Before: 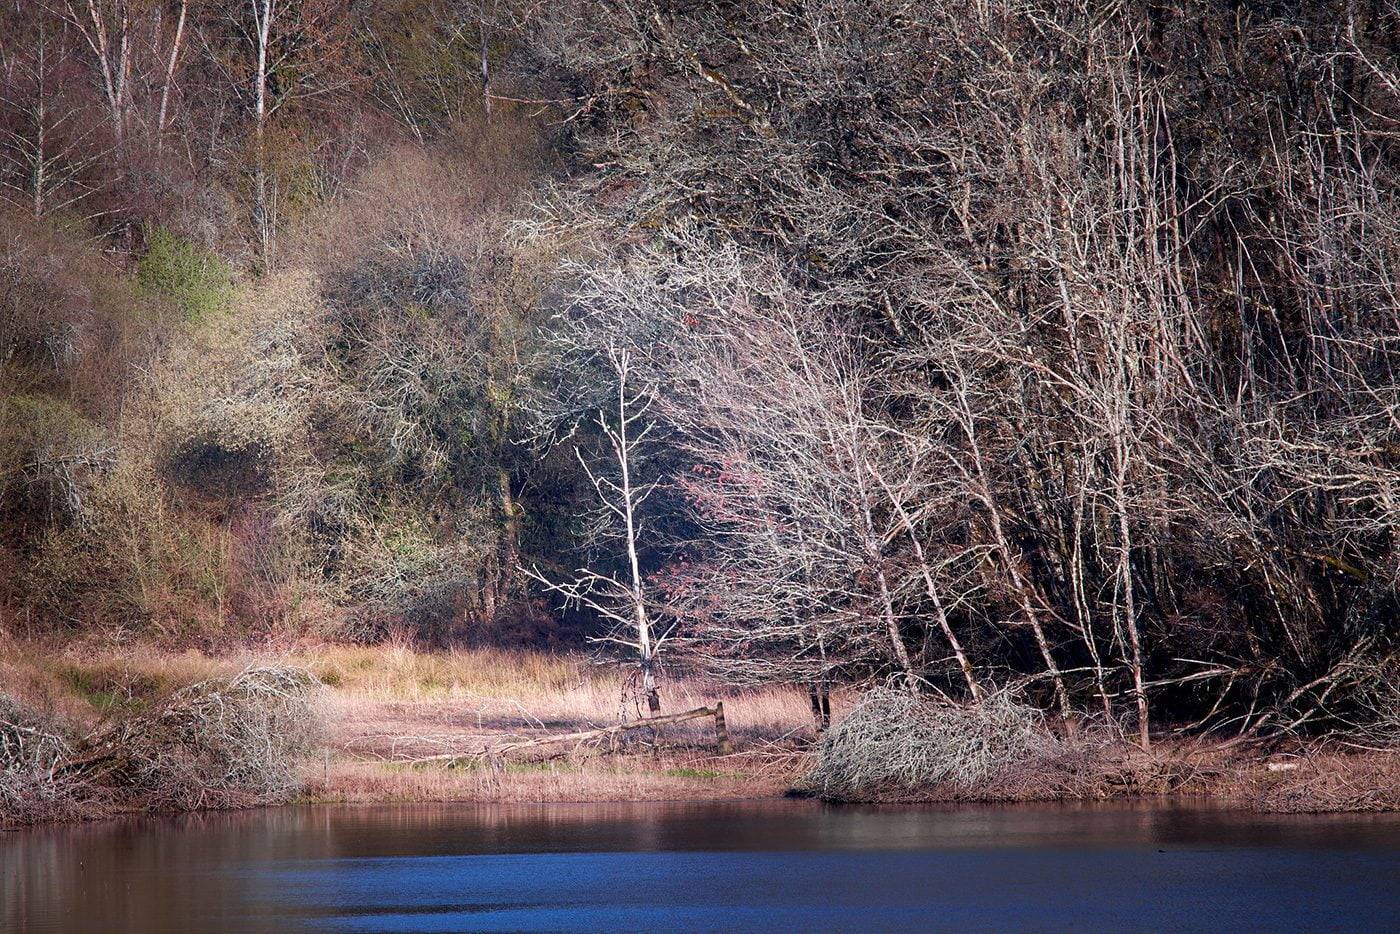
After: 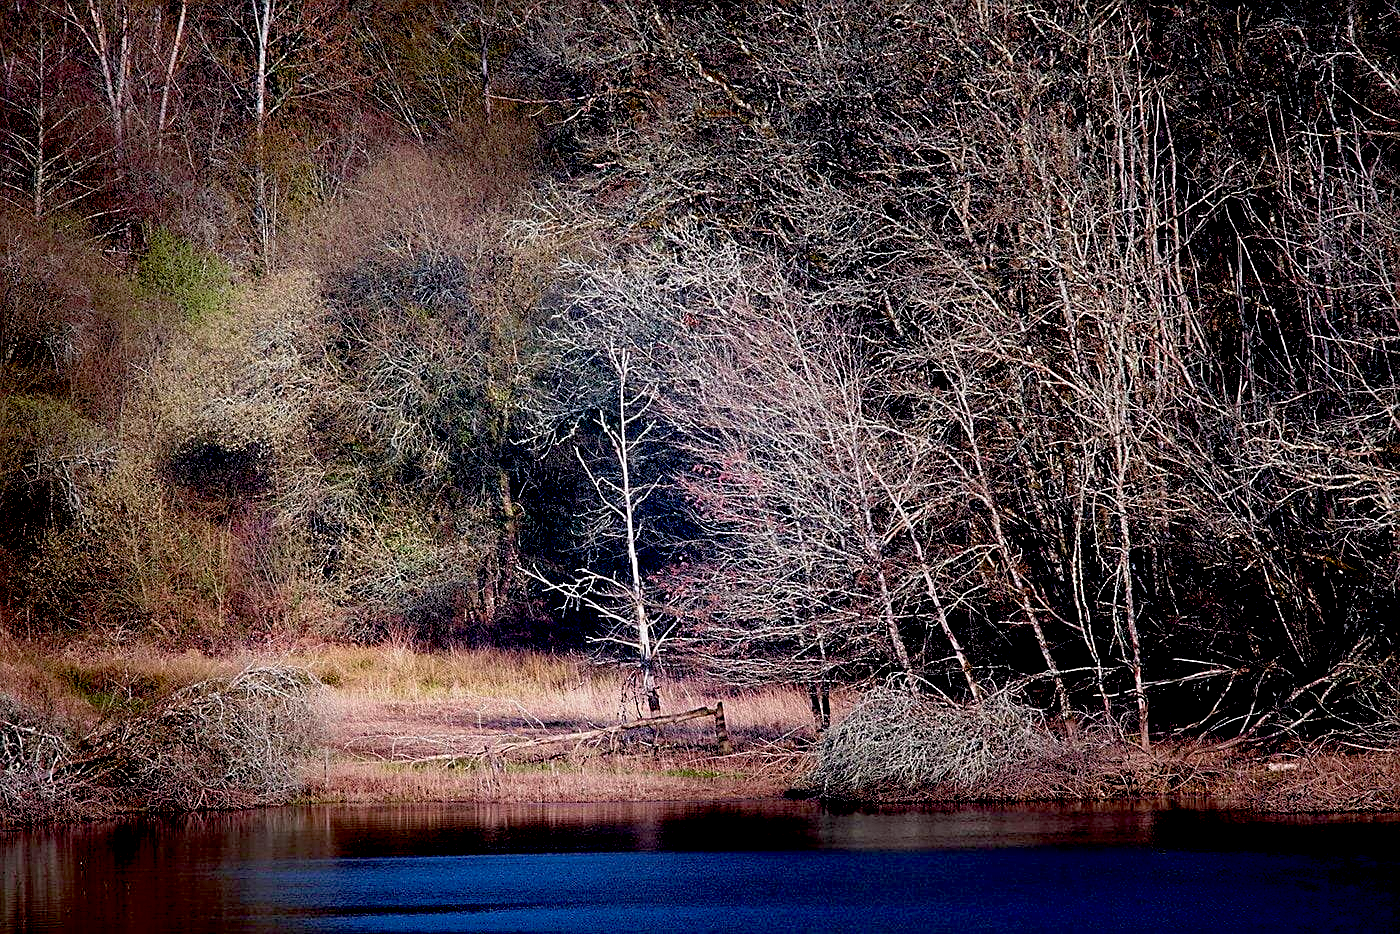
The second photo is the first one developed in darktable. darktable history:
exposure: black level correction 0.046, exposure -0.228 EV, compensate highlight preservation false
sharpen: on, module defaults
velvia: strength 17%
